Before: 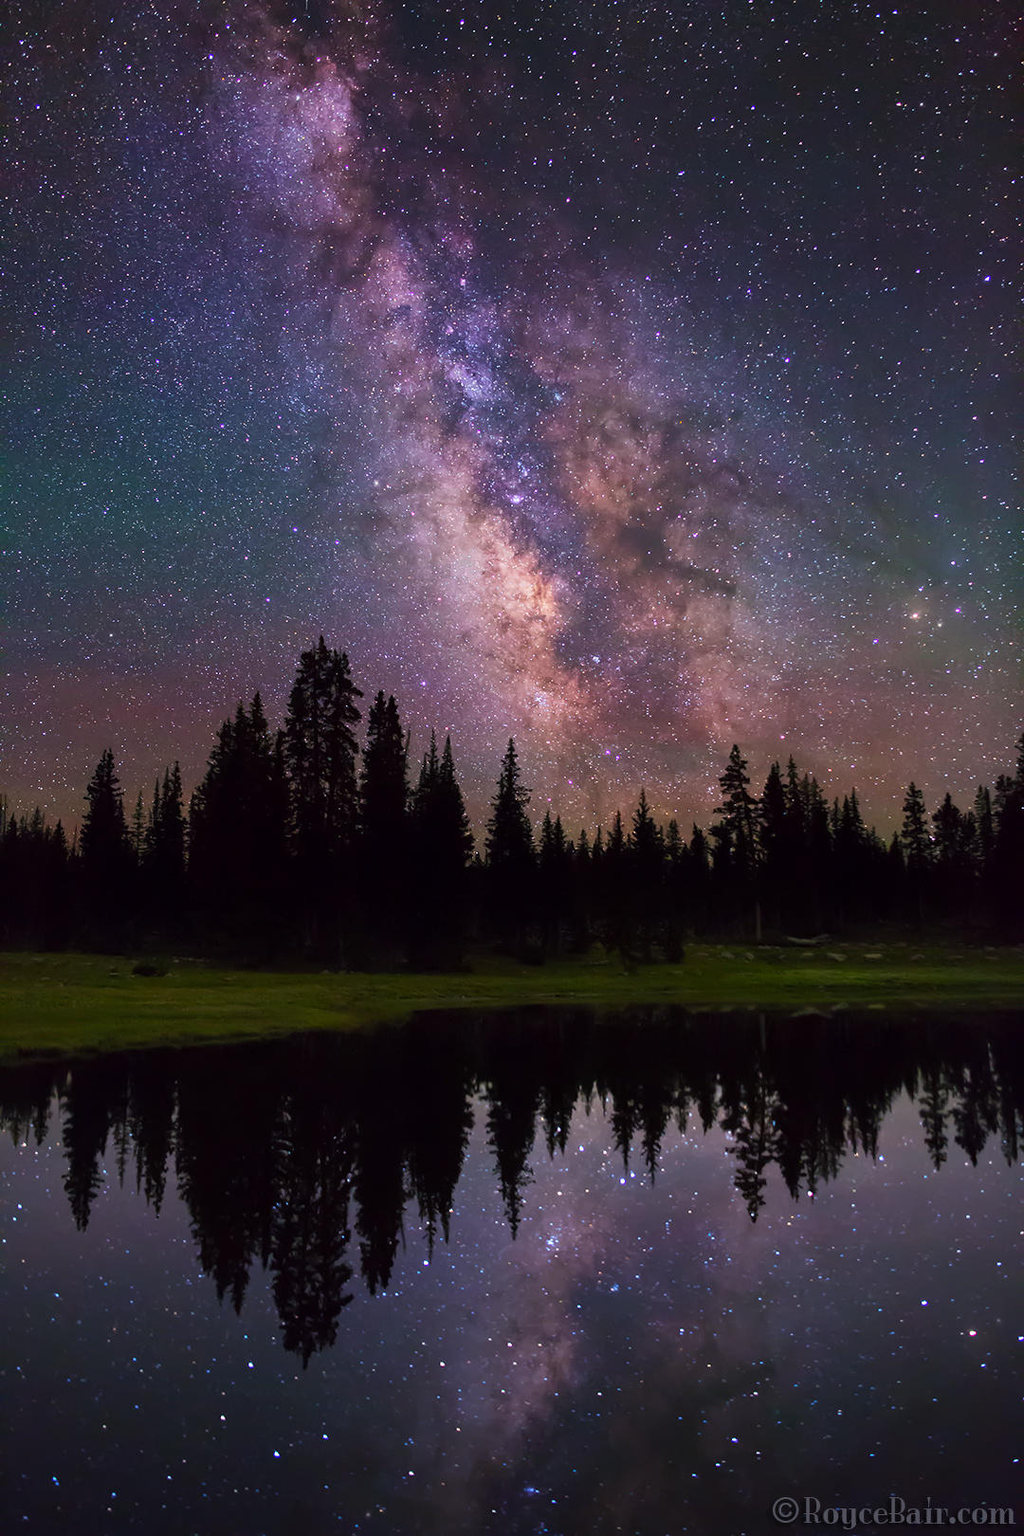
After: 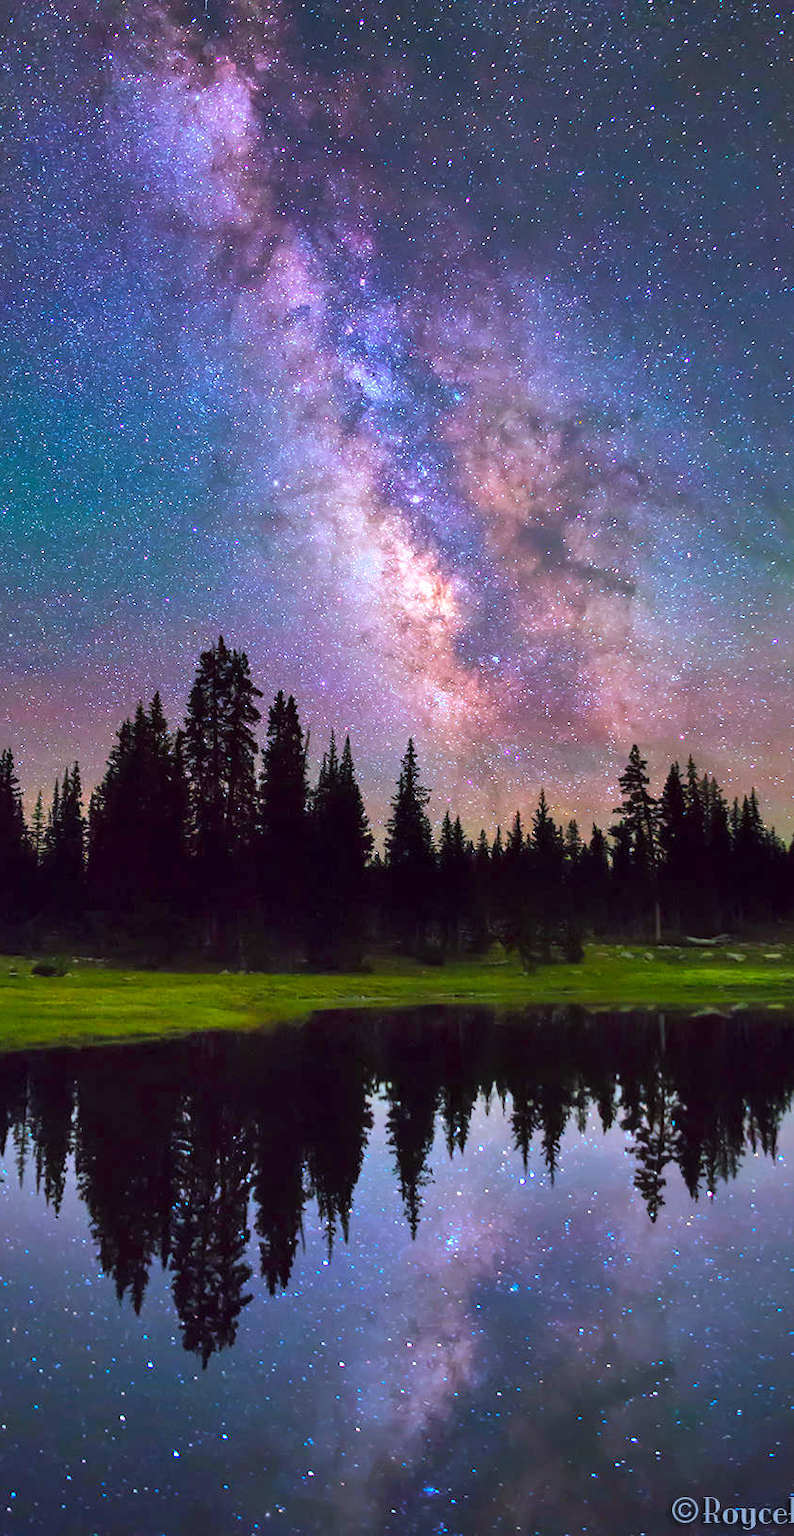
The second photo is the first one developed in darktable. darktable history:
color balance rgb: perceptual saturation grading › global saturation 17.331%, perceptual brilliance grading › mid-tones 11.007%, perceptual brilliance grading › shadows 15.744%, global vibrance 20%
crop: left 9.879%, right 12.503%
color correction: highlights a* -11.92, highlights b* -15.19
exposure: black level correction 0, exposure 0.702 EV, compensate highlight preservation false
shadows and highlights: soften with gaussian
